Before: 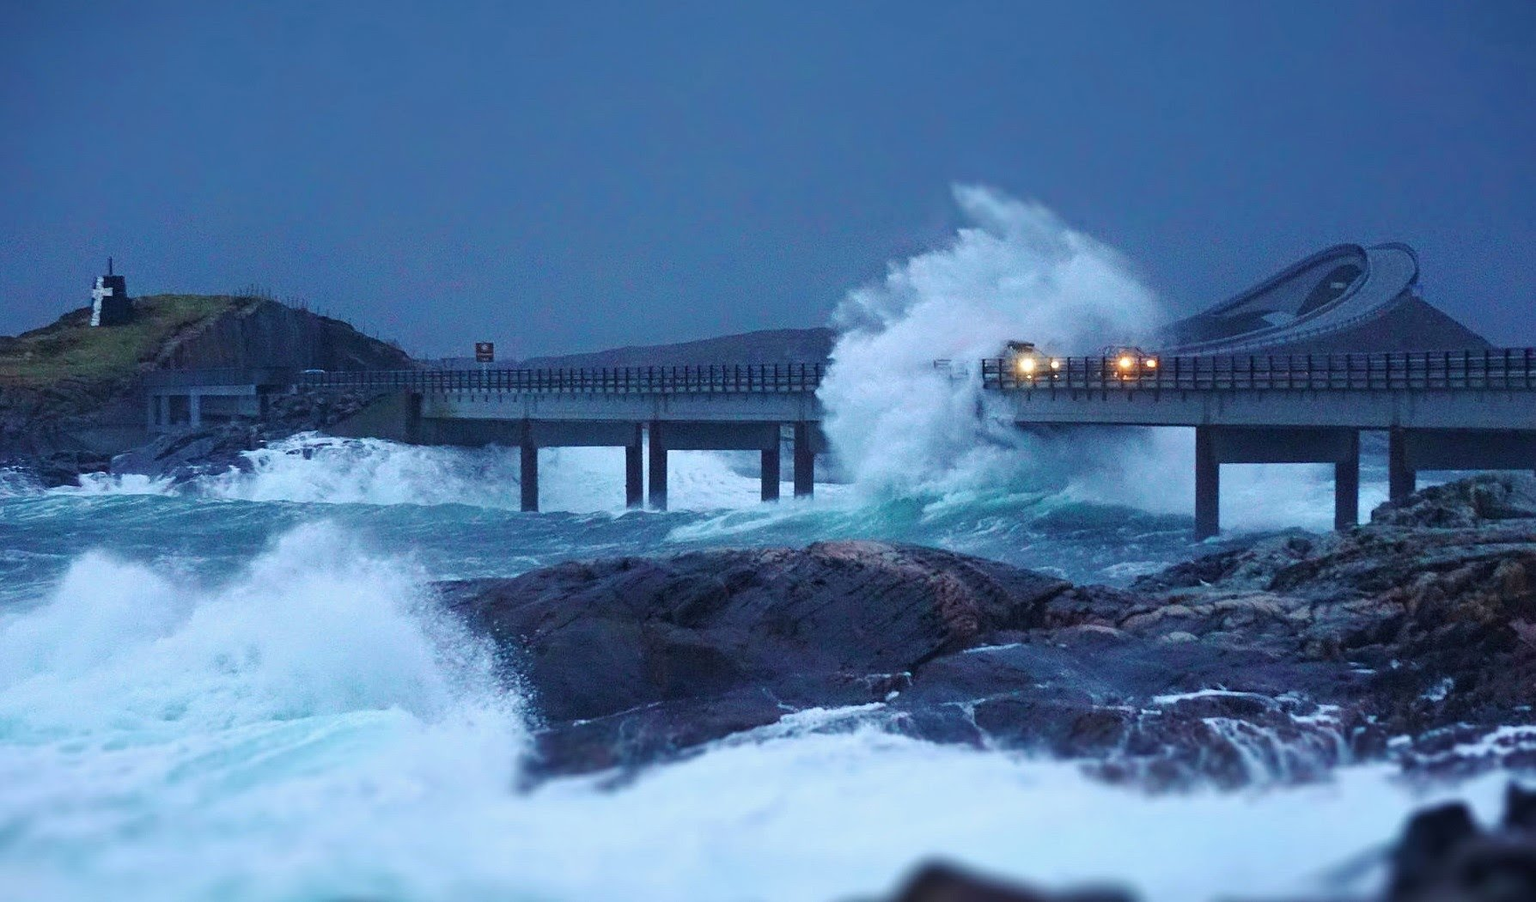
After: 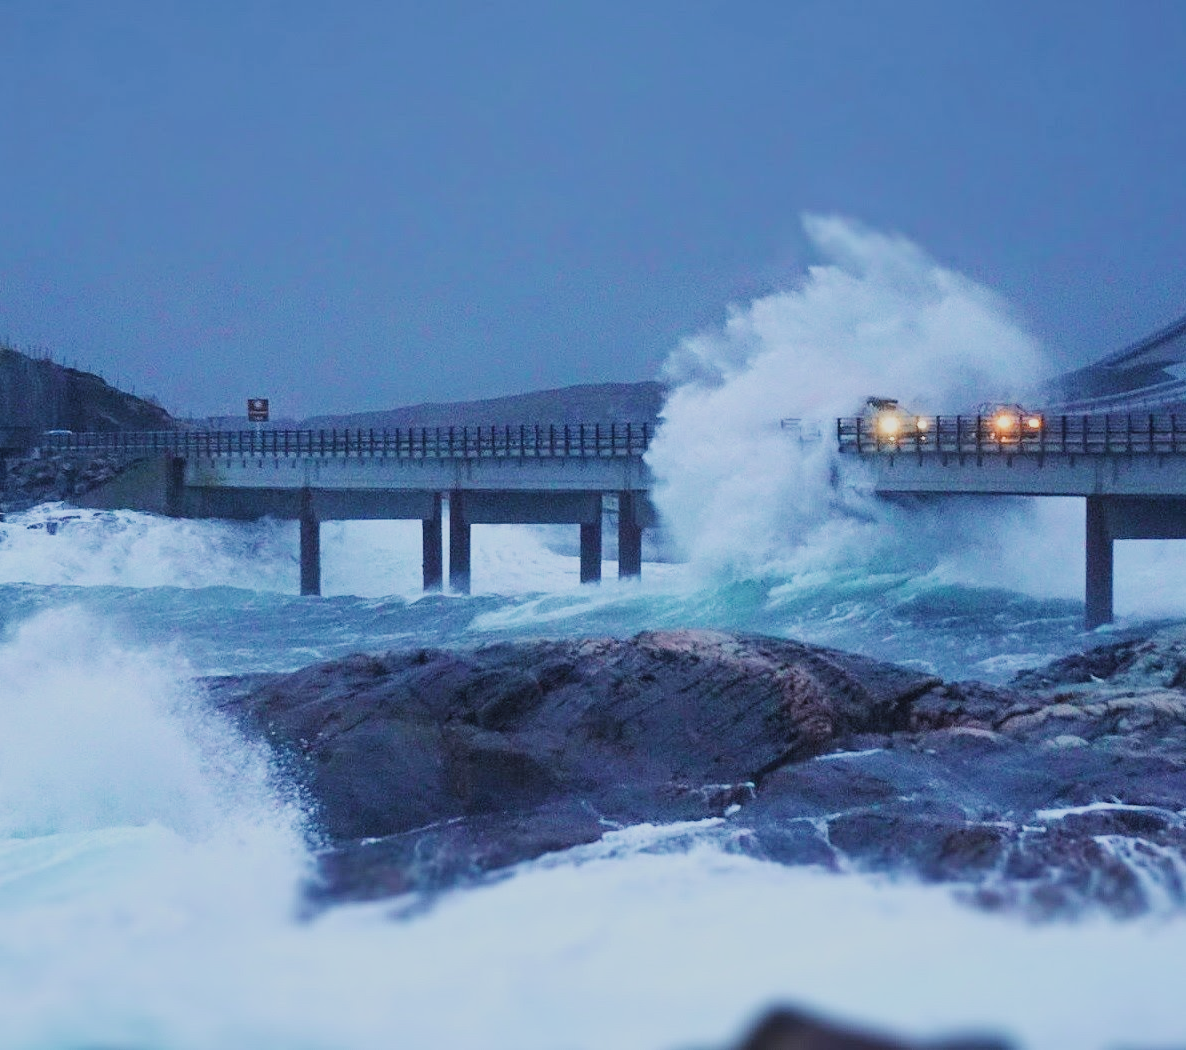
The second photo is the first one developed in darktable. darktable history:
crop: left 17.128%, right 16.538%
filmic rgb: black relative exposure -7.18 EV, white relative exposure 5.34 EV, threshold 5.99 EV, hardness 3.03, color science v5 (2021), contrast in shadows safe, contrast in highlights safe, enable highlight reconstruction true
exposure: exposure 0.61 EV, compensate highlight preservation false
